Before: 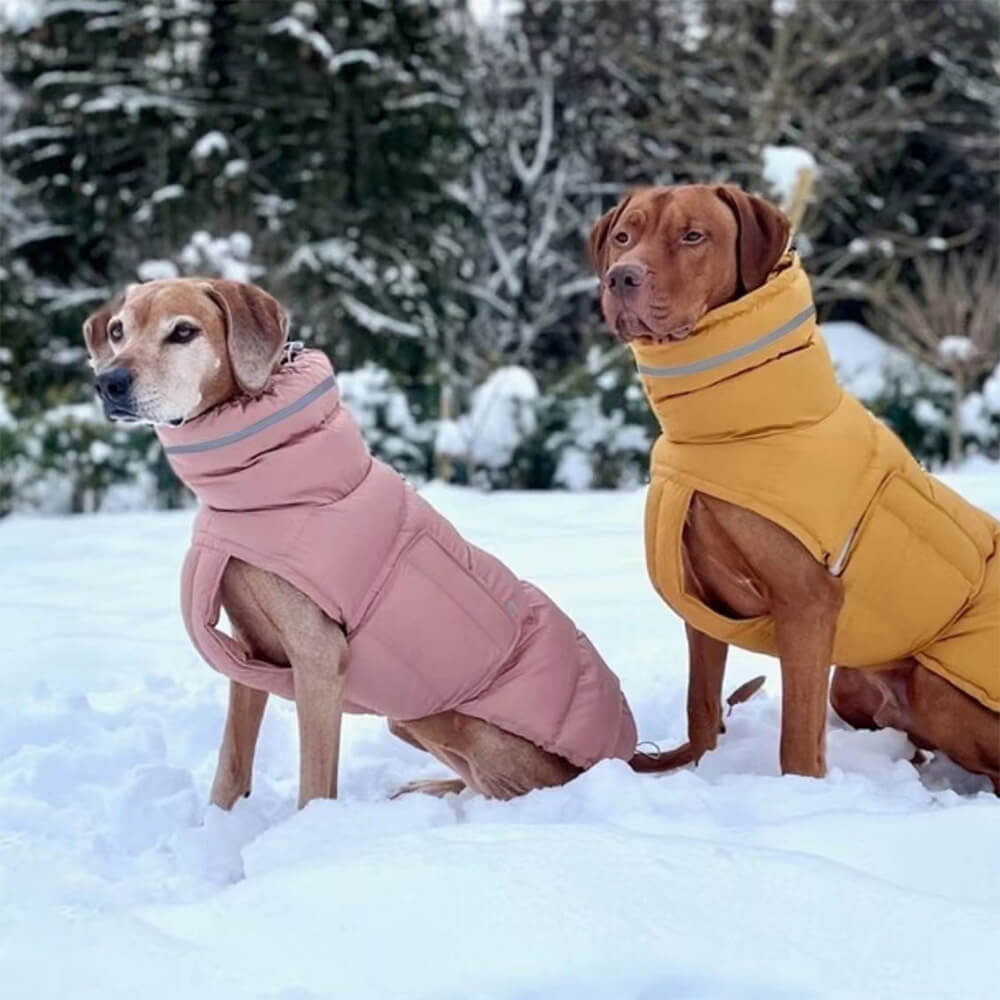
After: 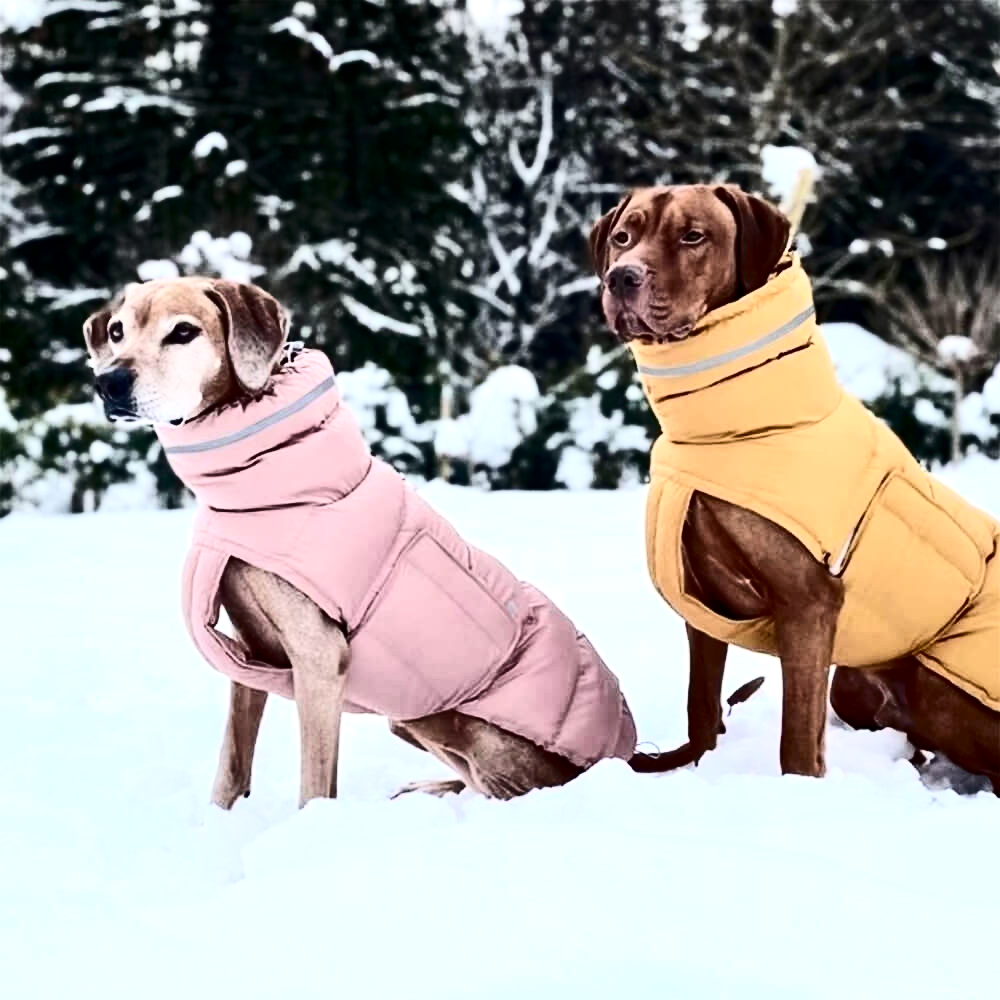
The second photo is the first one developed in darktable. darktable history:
contrast brightness saturation: contrast 0.5, saturation -0.1
tone equalizer: -8 EV -0.417 EV, -7 EV -0.389 EV, -6 EV -0.333 EV, -5 EV -0.222 EV, -3 EV 0.222 EV, -2 EV 0.333 EV, -1 EV 0.389 EV, +0 EV 0.417 EV, edges refinement/feathering 500, mask exposure compensation -1.25 EV, preserve details no
